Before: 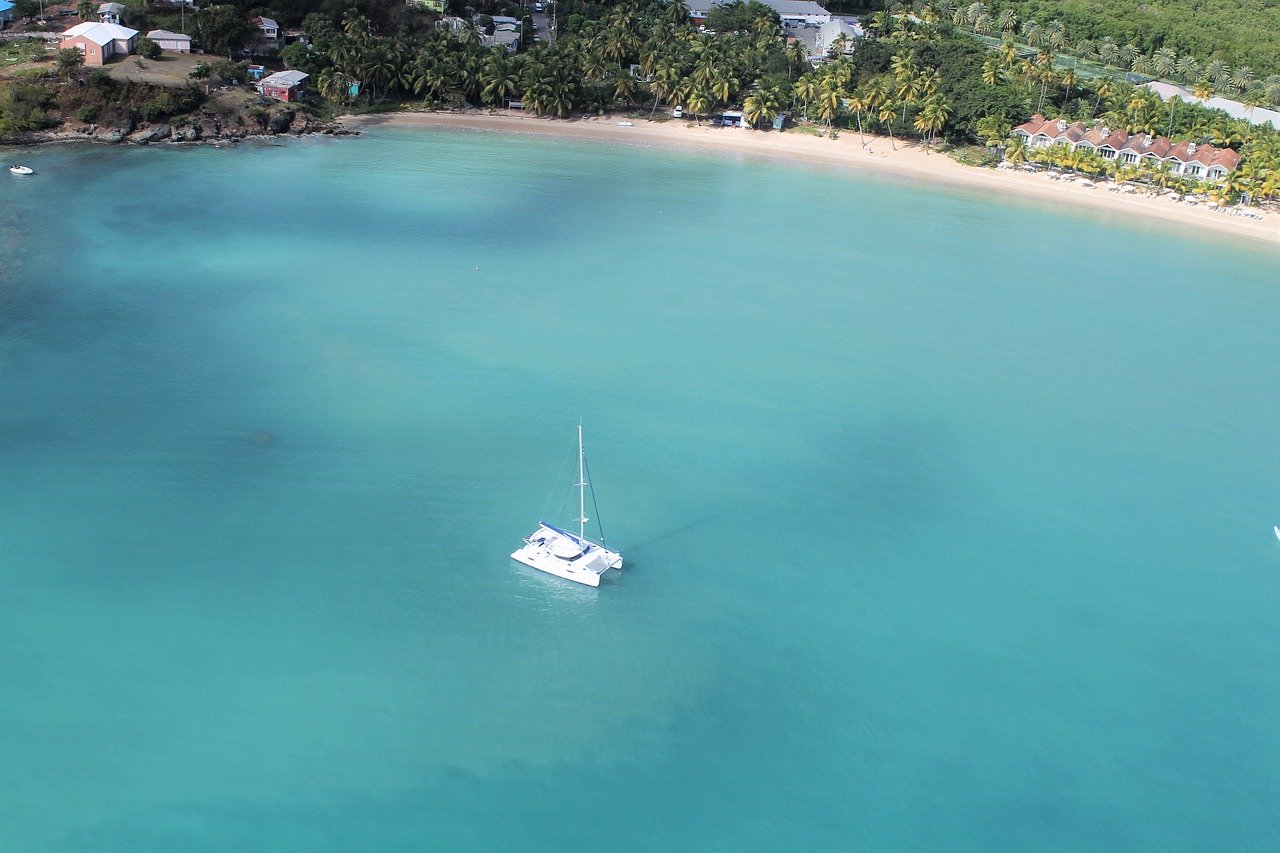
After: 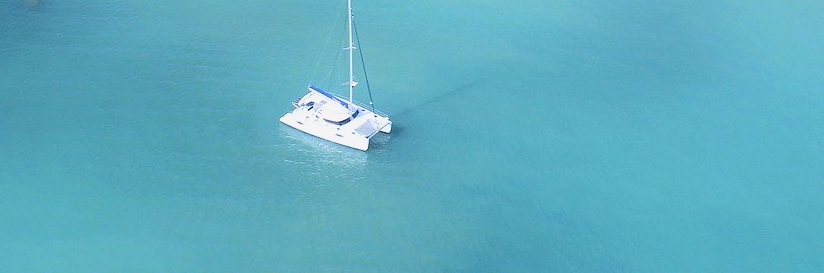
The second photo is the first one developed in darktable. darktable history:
tone curve: curves: ch0 [(0, 0.021) (0.049, 0.044) (0.158, 0.113) (0.351, 0.331) (0.485, 0.505) (0.656, 0.696) (0.868, 0.887) (1, 0.969)]; ch1 [(0, 0) (0.322, 0.328) (0.434, 0.438) (0.473, 0.477) (0.502, 0.503) (0.522, 0.526) (0.564, 0.591) (0.602, 0.632) (0.677, 0.701) (0.859, 0.885) (1, 1)]; ch2 [(0, 0) (0.33, 0.301) (0.452, 0.434) (0.502, 0.505) (0.535, 0.554) (0.565, 0.598) (0.618, 0.629) (1, 1)], color space Lab, independent channels, preserve colors none
crop: left 18.091%, top 51.13%, right 17.525%, bottom 16.85%
